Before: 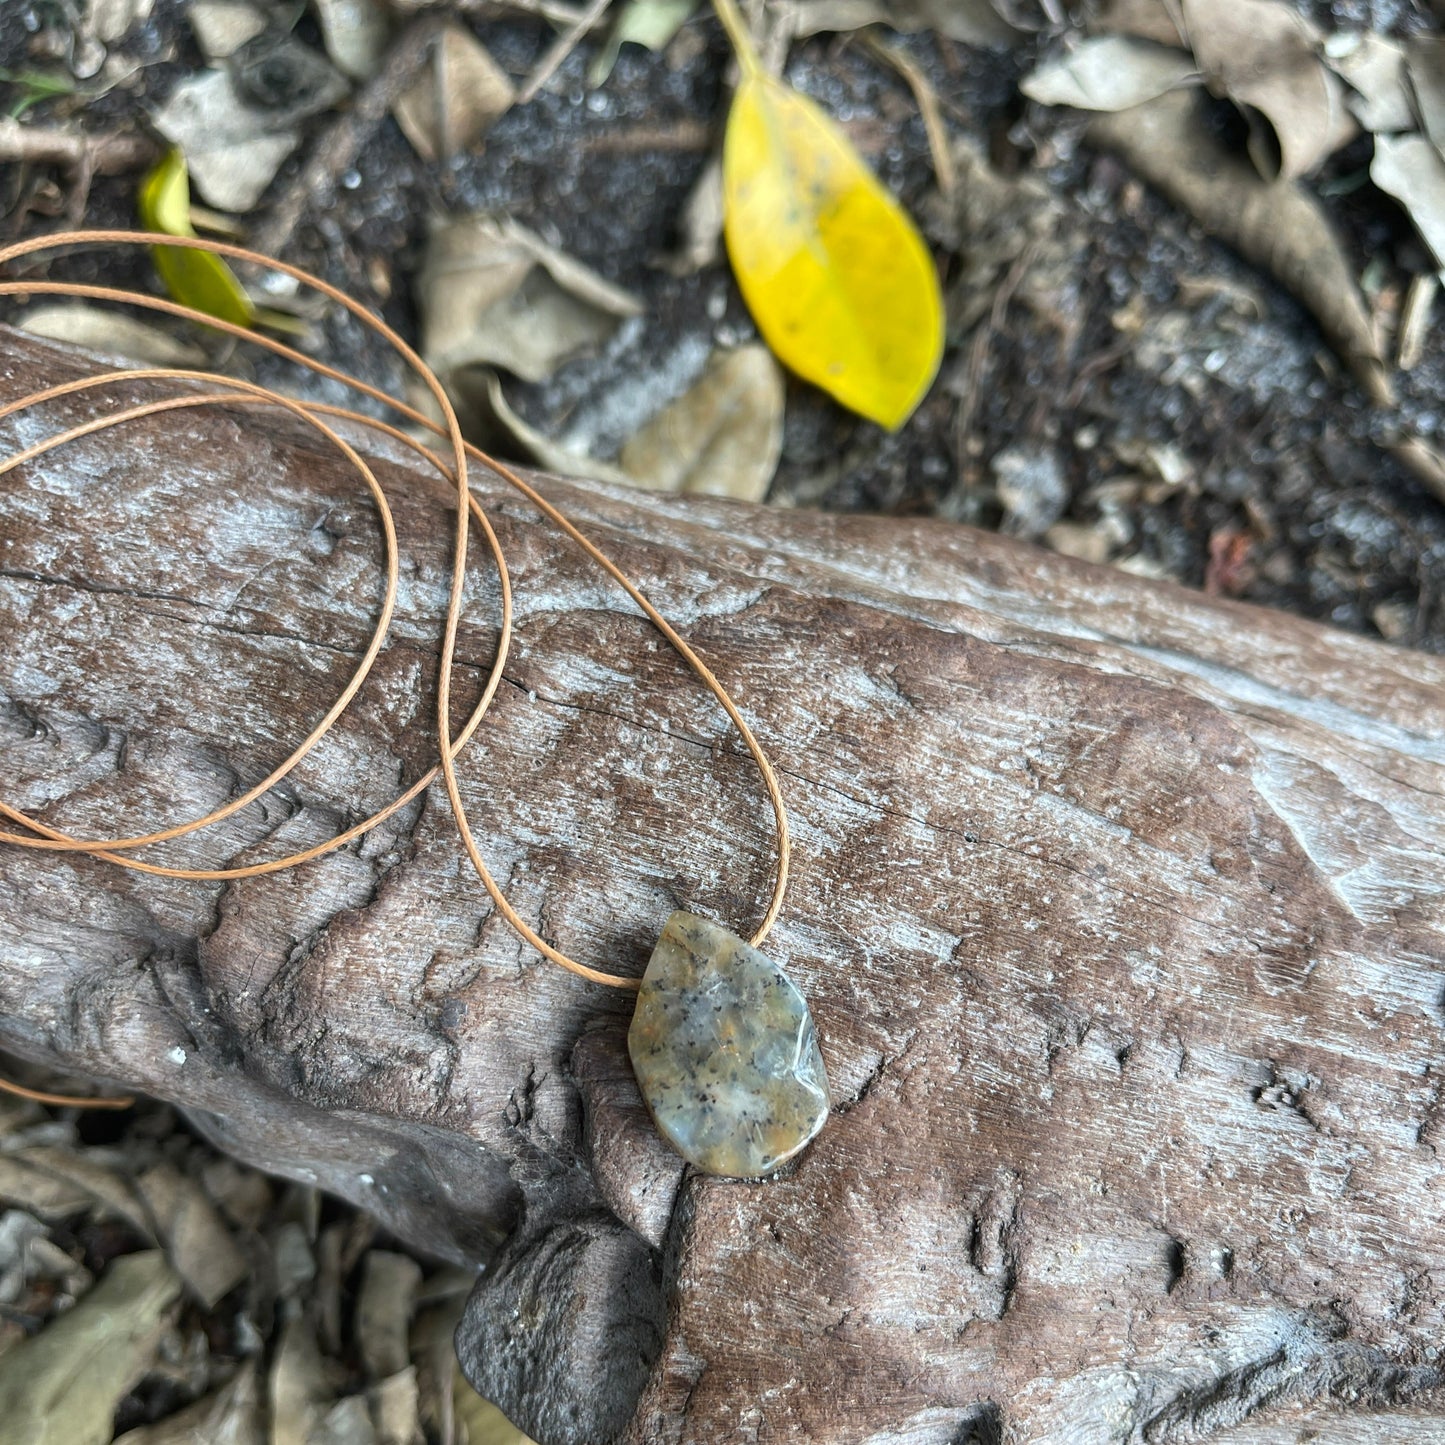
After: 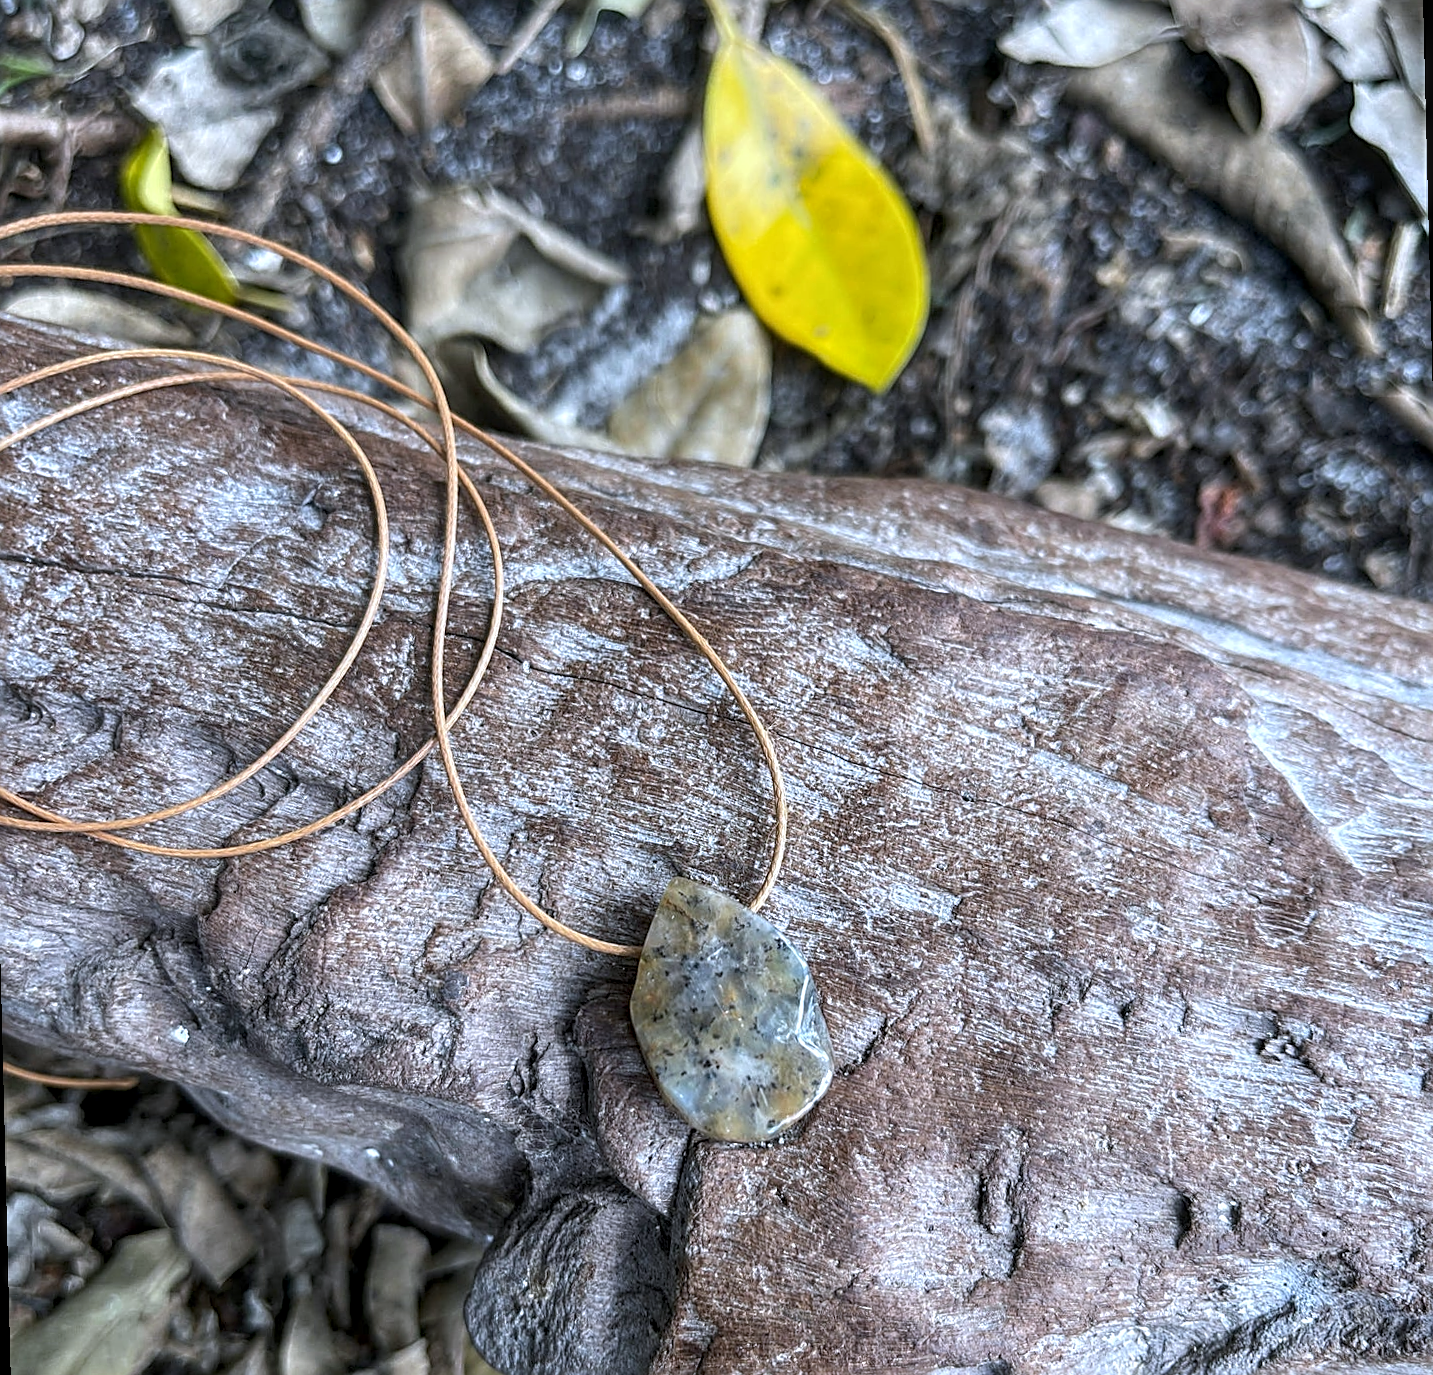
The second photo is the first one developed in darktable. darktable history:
local contrast: on, module defaults
white balance: red 0.967, blue 1.119, emerald 0.756
sharpen: radius 2.531, amount 0.628
rotate and perspective: rotation -1.42°, crop left 0.016, crop right 0.984, crop top 0.035, crop bottom 0.965
